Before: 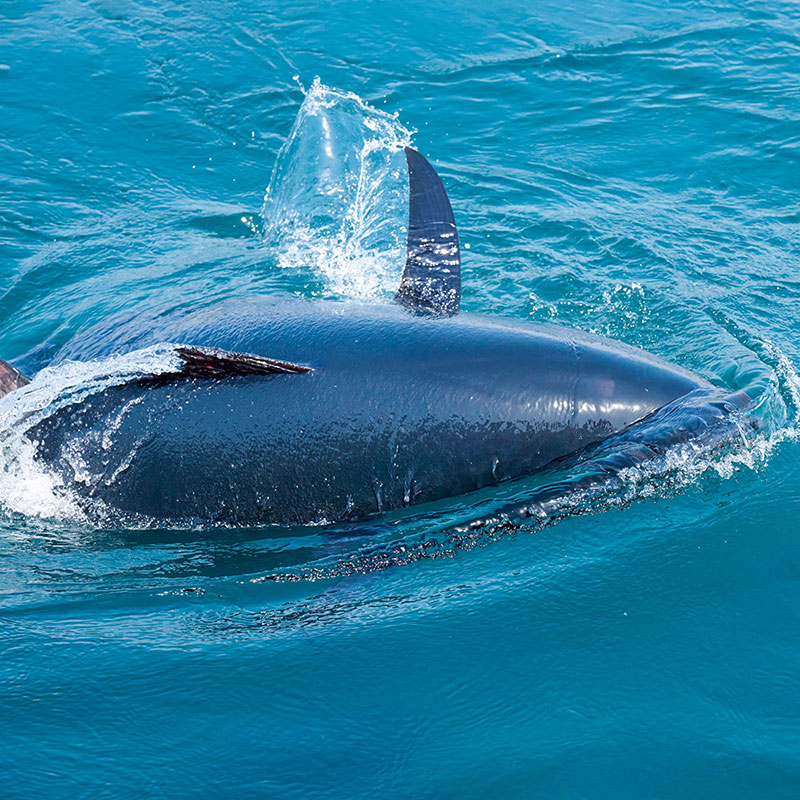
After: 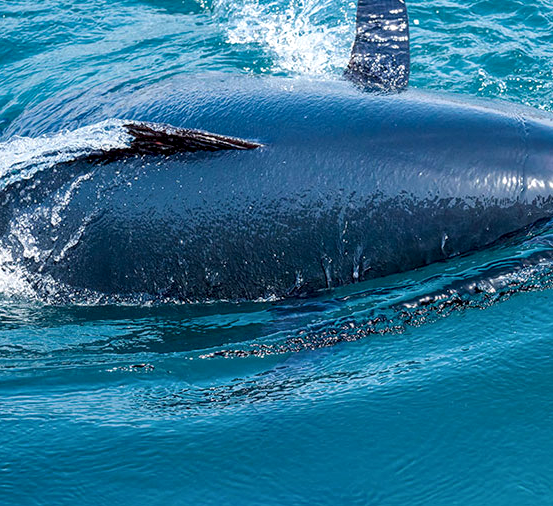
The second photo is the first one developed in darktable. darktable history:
crop: left 6.499%, top 28.106%, right 24.356%, bottom 8.605%
local contrast: shadows 93%, midtone range 0.493
